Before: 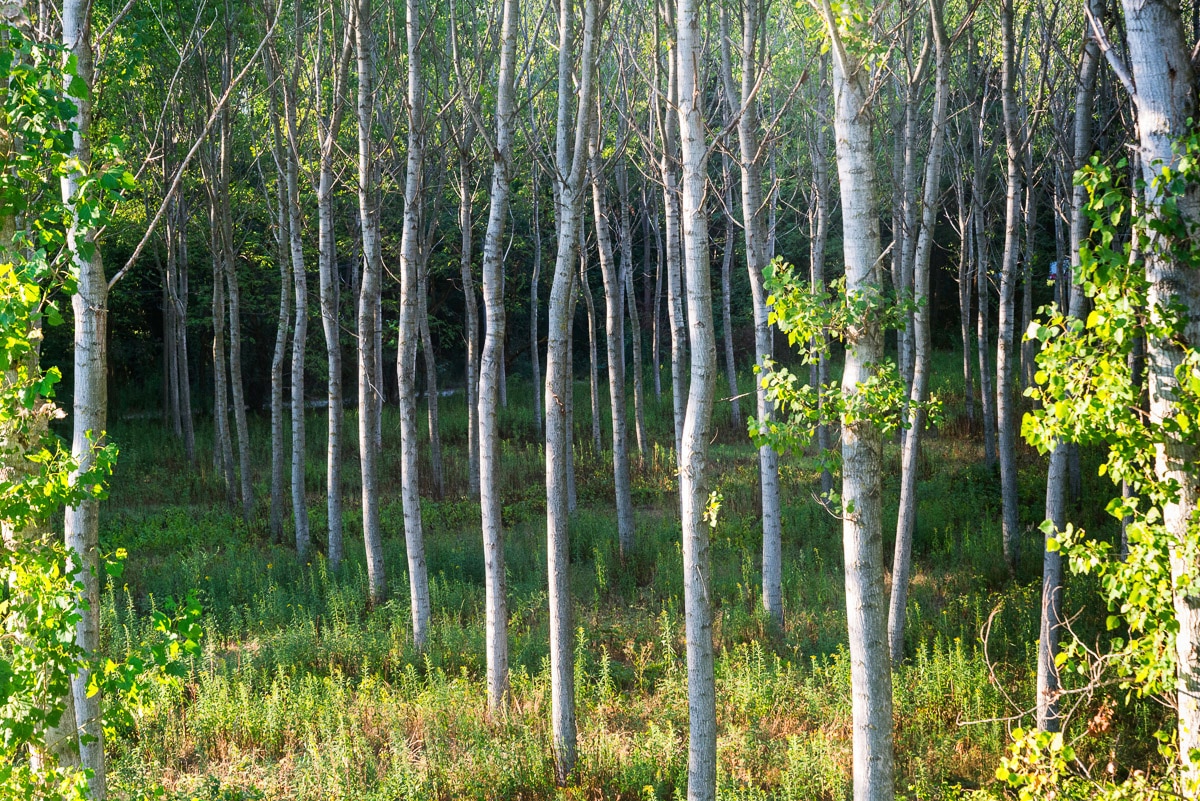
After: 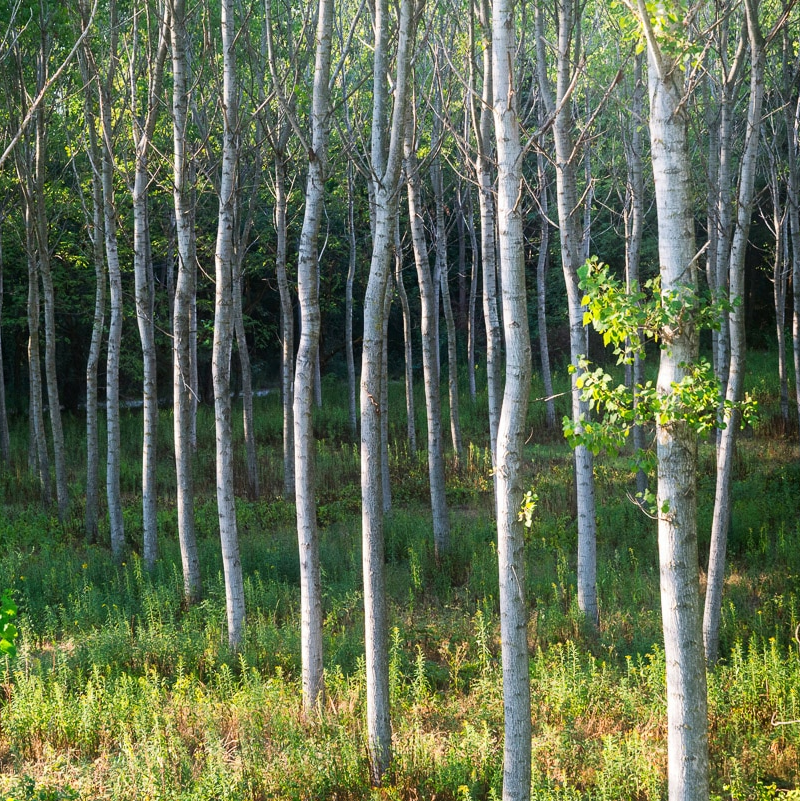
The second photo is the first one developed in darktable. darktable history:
crop: left 15.421%, right 17.842%
